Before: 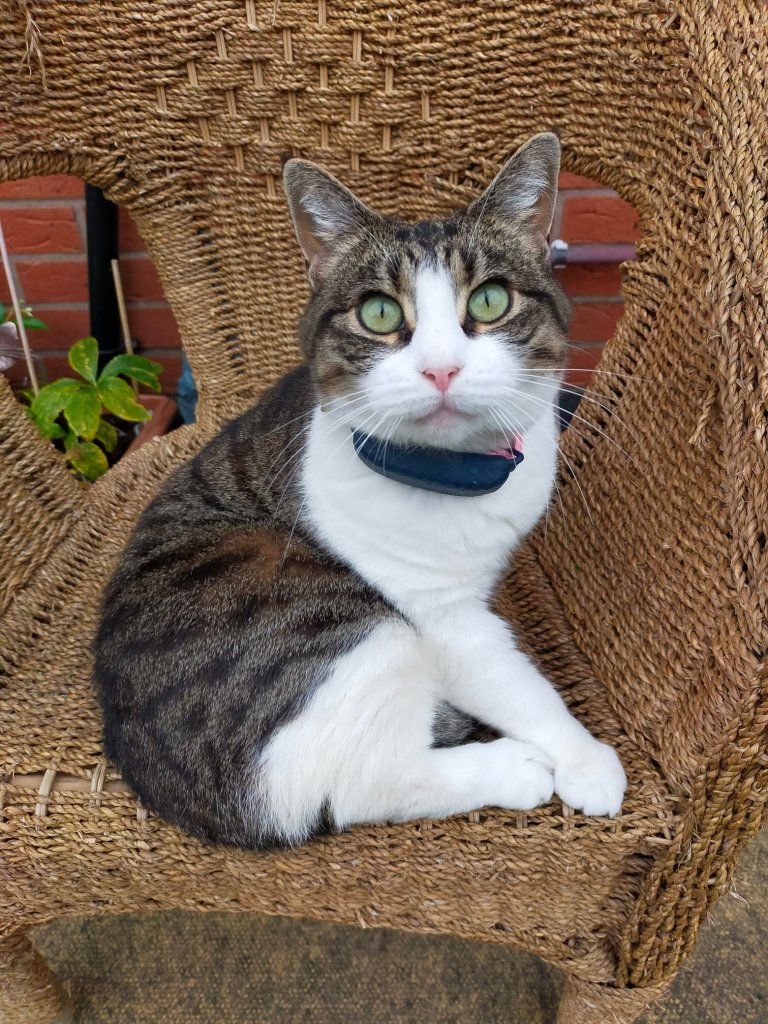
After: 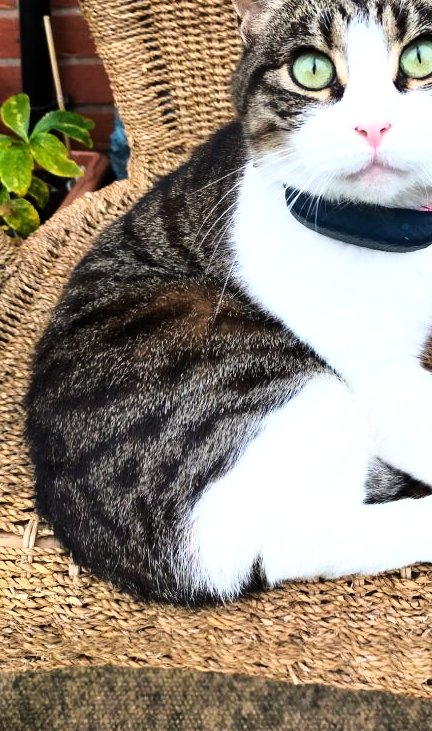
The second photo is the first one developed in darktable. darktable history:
base curve: curves: ch0 [(0, 0) (0.028, 0.03) (0.121, 0.232) (0.46, 0.748) (0.859, 0.968) (1, 1)]
crop: left 8.966%, top 23.852%, right 34.699%, bottom 4.703%
tone equalizer: -8 EV -0.75 EV, -7 EV -0.7 EV, -6 EV -0.6 EV, -5 EV -0.4 EV, -3 EV 0.4 EV, -2 EV 0.6 EV, -1 EV 0.7 EV, +0 EV 0.75 EV, edges refinement/feathering 500, mask exposure compensation -1.57 EV, preserve details no
